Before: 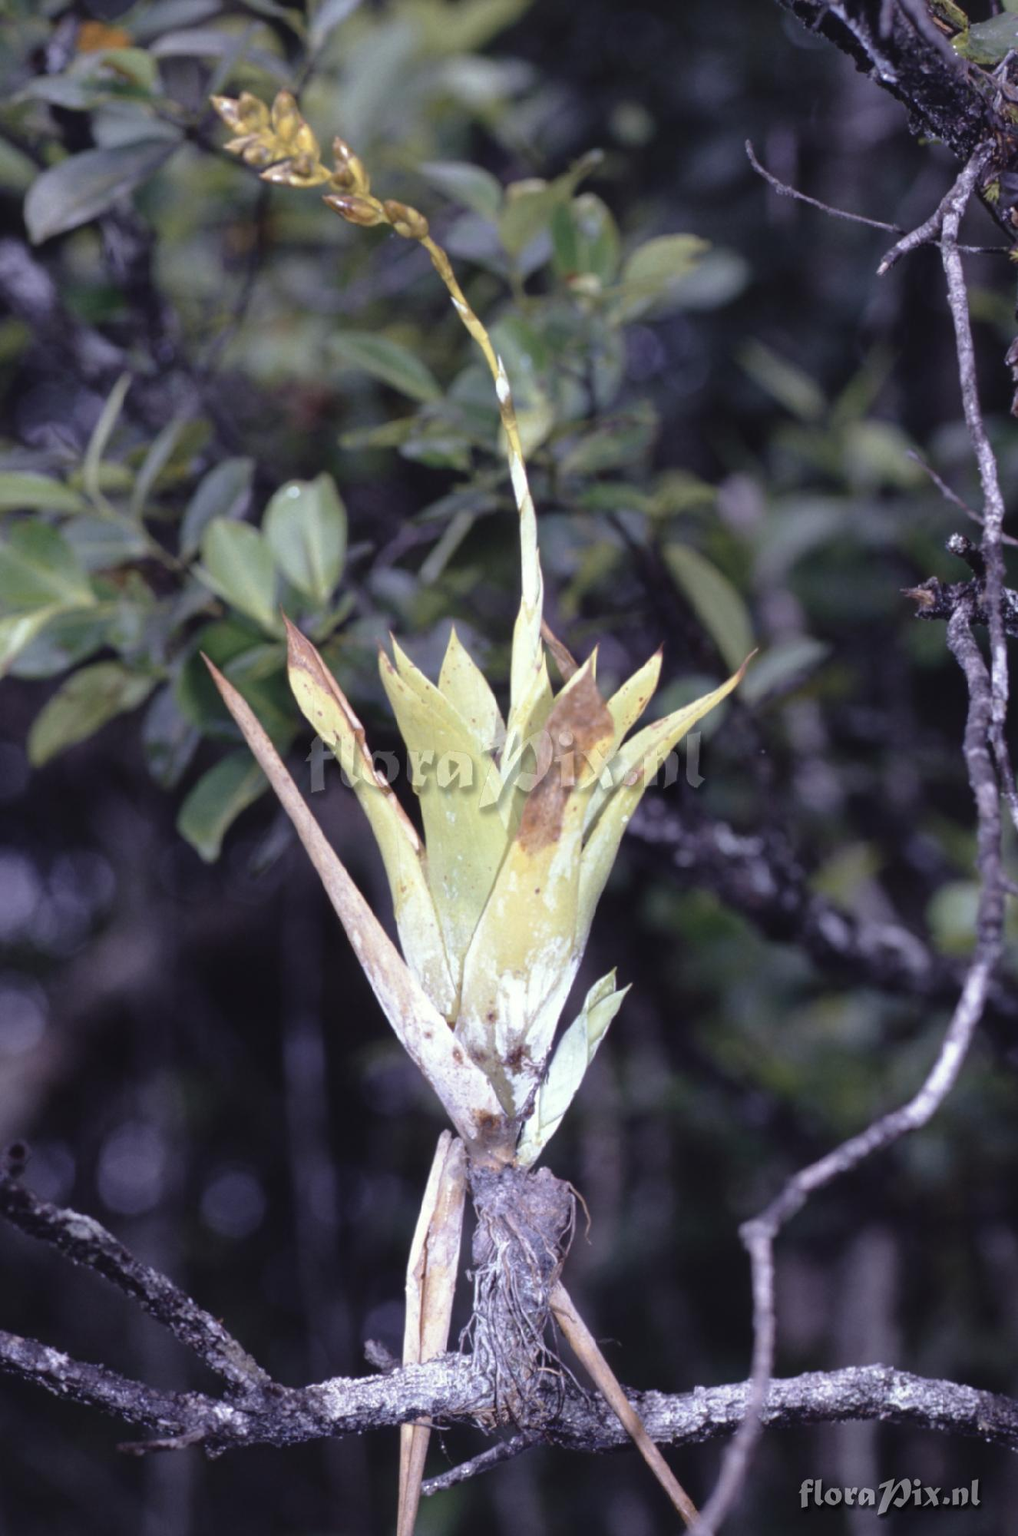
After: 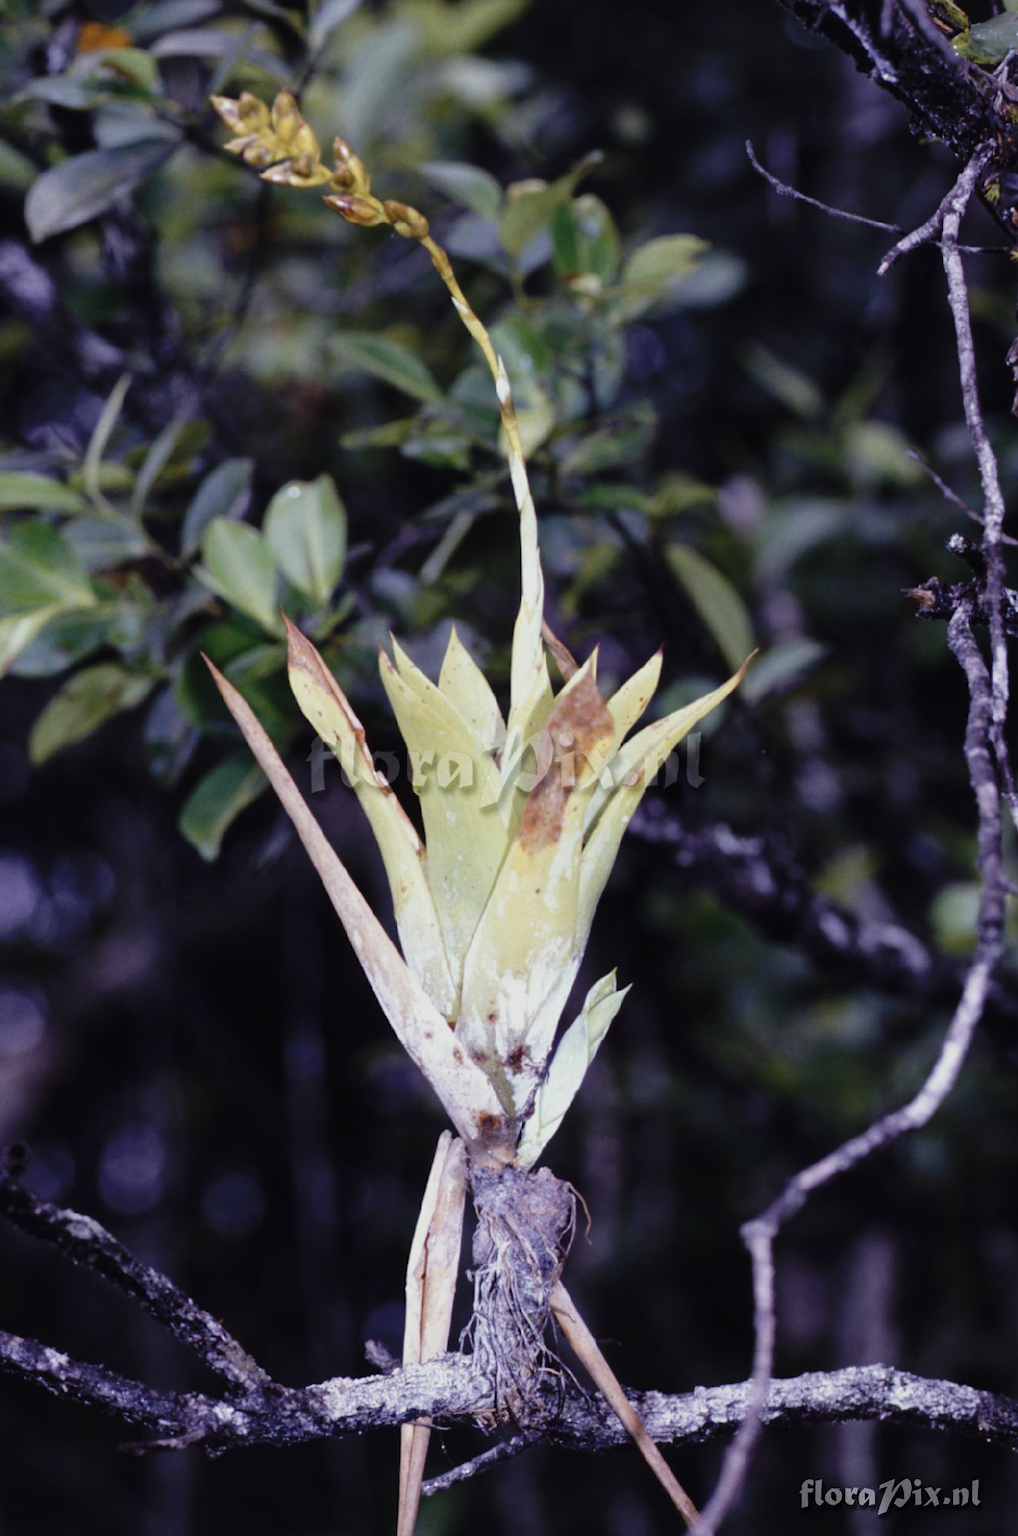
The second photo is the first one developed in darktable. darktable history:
exposure: black level correction 0, exposure -0.753 EV, compensate highlight preservation false
base curve: curves: ch0 [(0, 0) (0.036, 0.025) (0.121, 0.166) (0.206, 0.329) (0.605, 0.79) (1, 1)], preserve colors none
